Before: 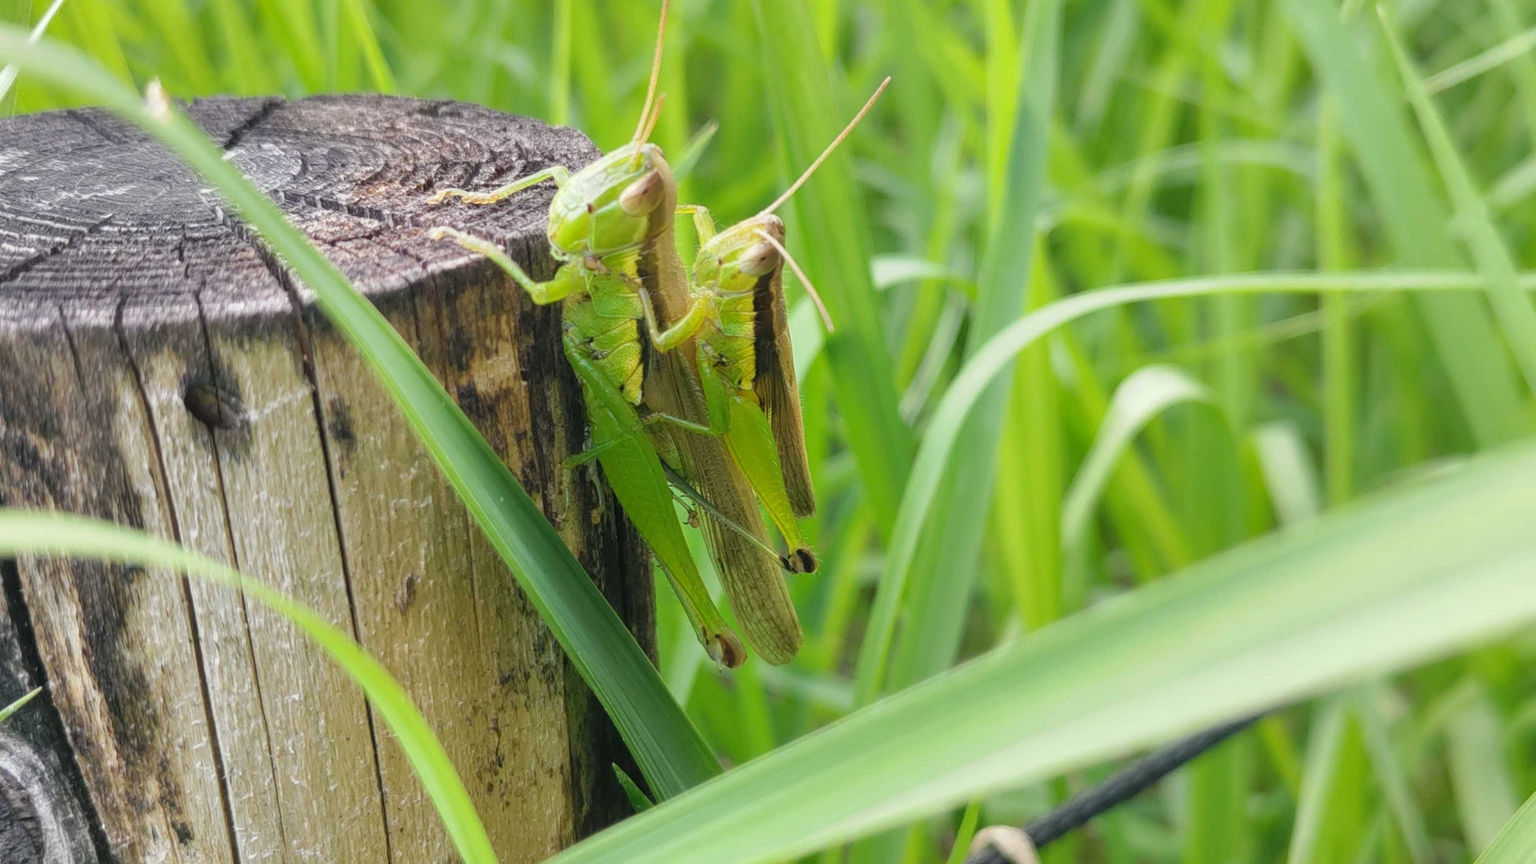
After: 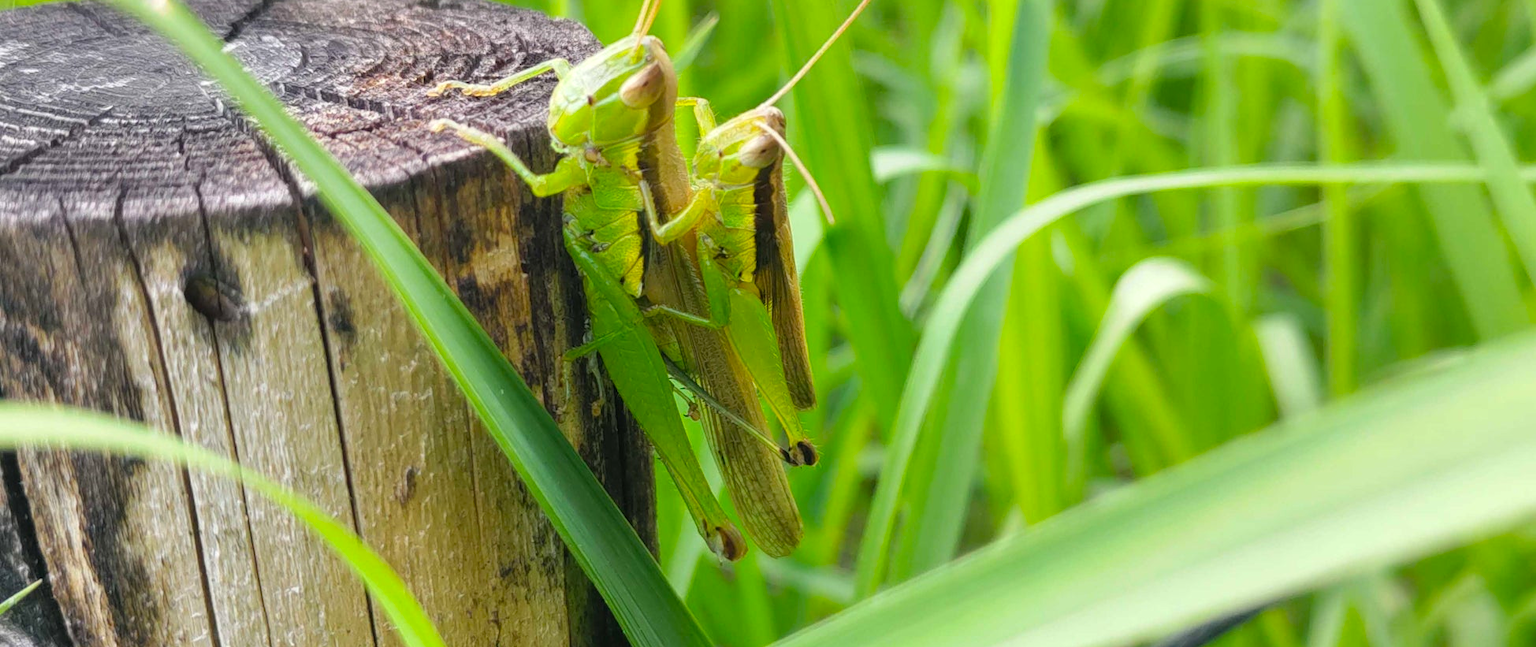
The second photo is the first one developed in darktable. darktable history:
crop and rotate: top 12.5%, bottom 12.5%
color balance: contrast 6.48%, output saturation 113.3%
